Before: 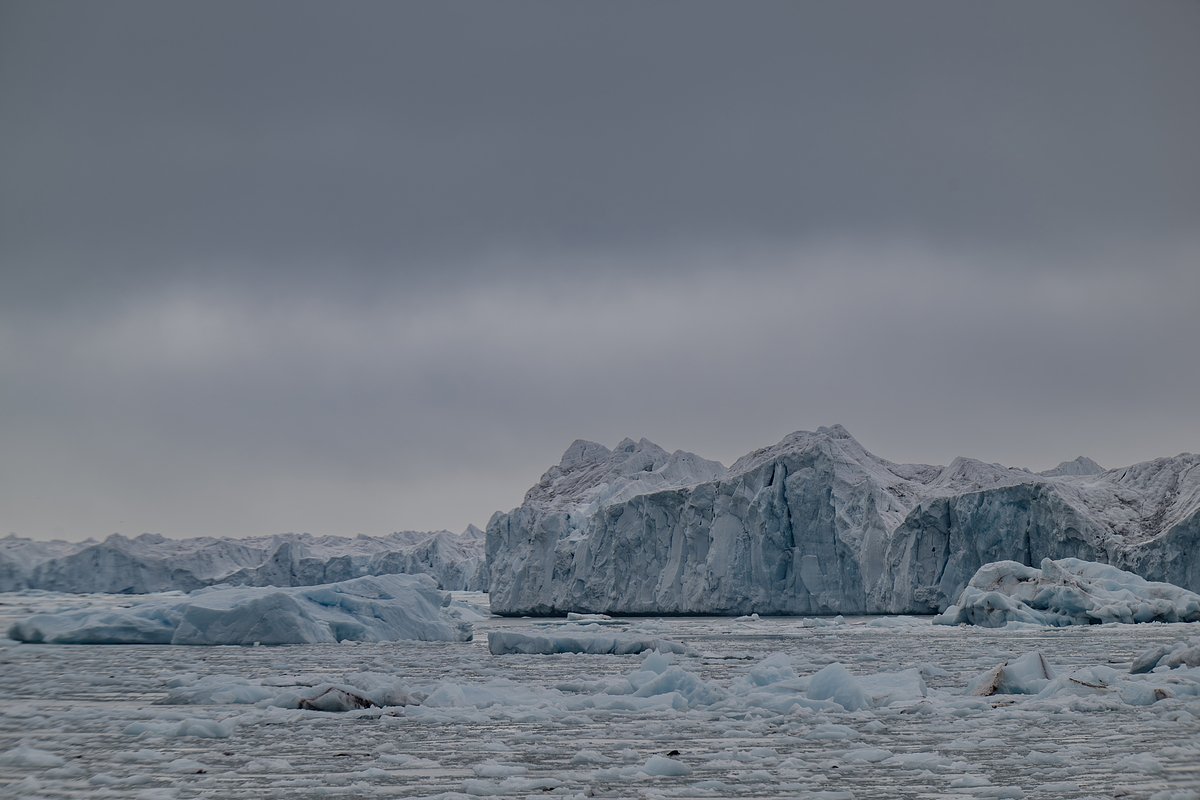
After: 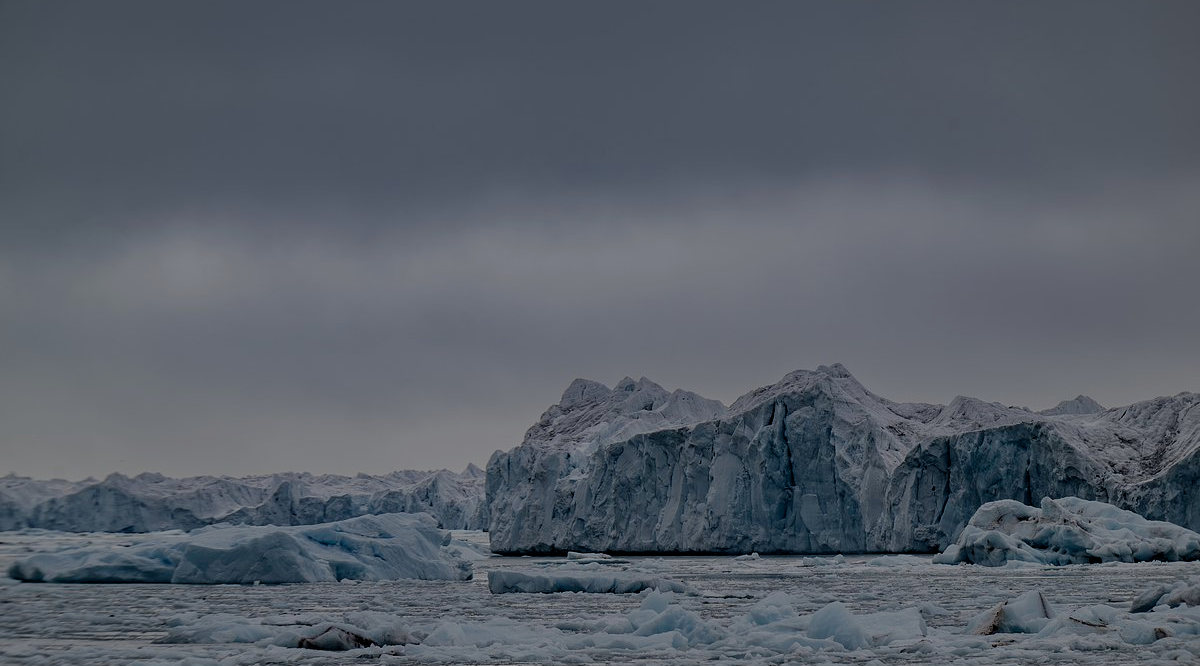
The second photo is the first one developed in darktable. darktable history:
filmic rgb: middle gray luminance 29%, black relative exposure -10.3 EV, white relative exposure 5.5 EV, threshold 6 EV, target black luminance 0%, hardness 3.95, latitude 2.04%, contrast 1.132, highlights saturation mix 5%, shadows ↔ highlights balance 15.11%, preserve chrominance no, color science v3 (2019), use custom middle-gray values true, iterations of high-quality reconstruction 0, enable highlight reconstruction true
crop: top 7.625%, bottom 8.027%
